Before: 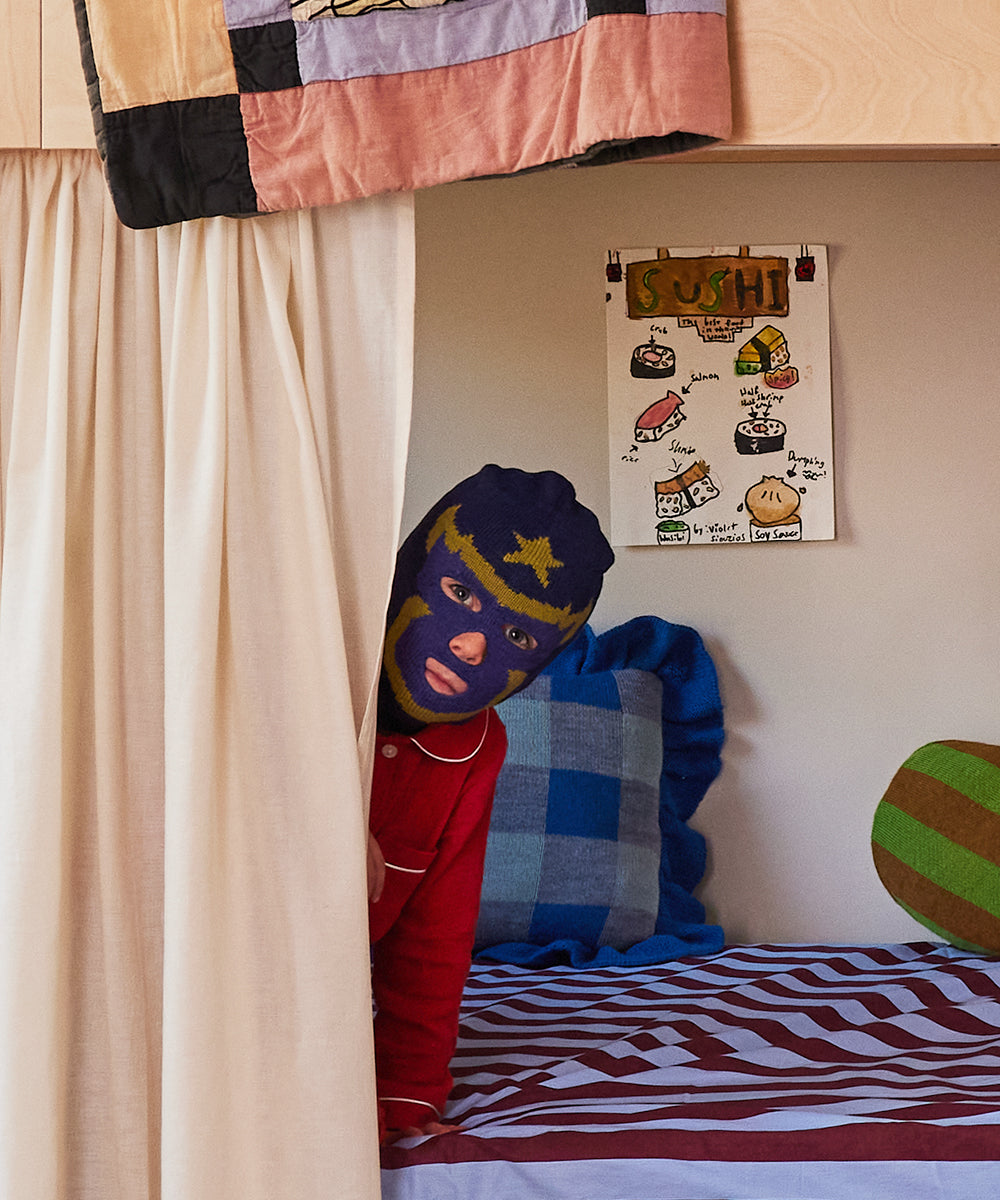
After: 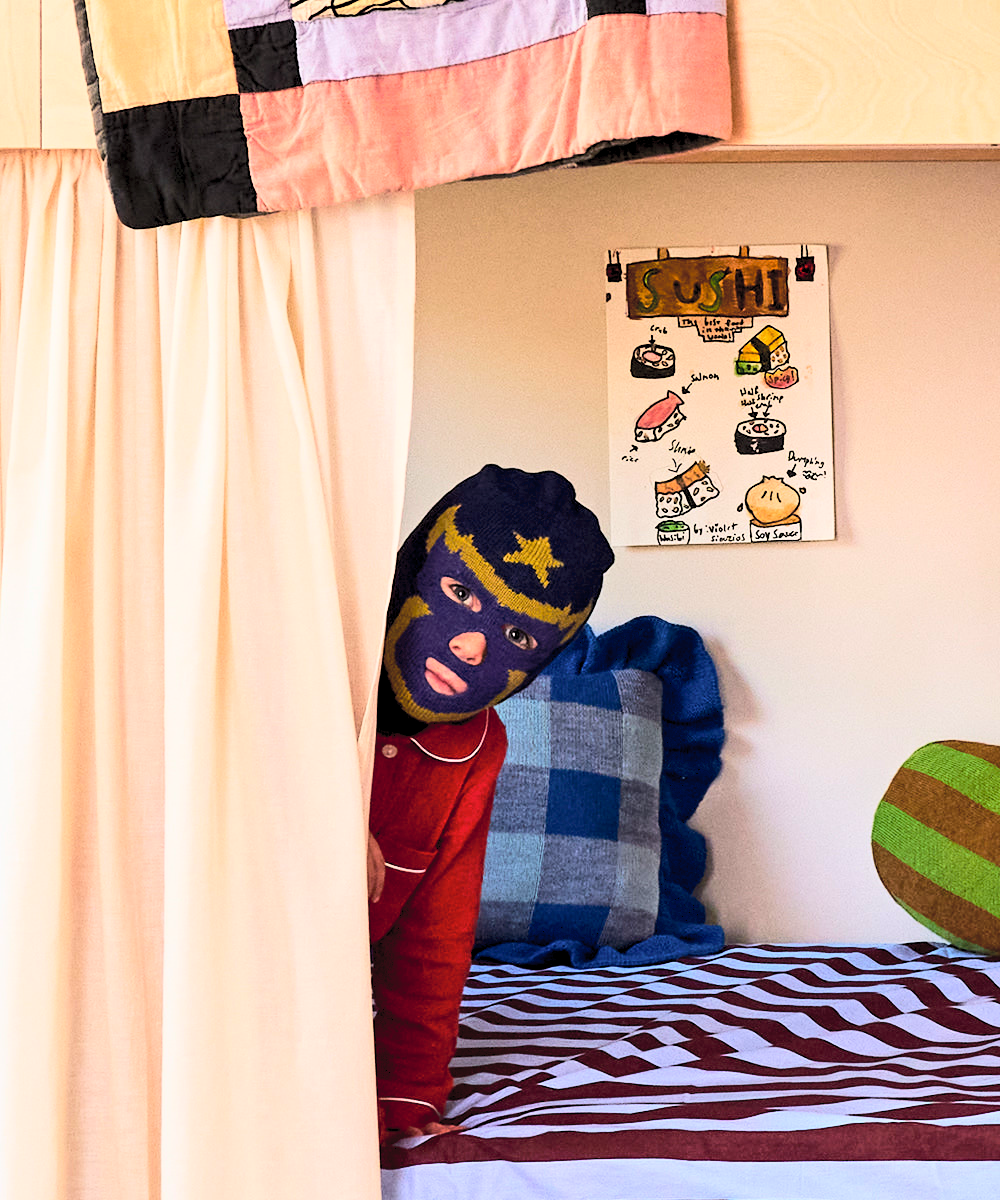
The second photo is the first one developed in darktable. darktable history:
exposure: black level correction 0.008, exposure 0.088 EV, compensate highlight preservation false
contrast brightness saturation: contrast 0.101, brightness 0.293, saturation 0.141
base curve: curves: ch0 [(0, 0) (0.036, 0.025) (0.121, 0.166) (0.206, 0.329) (0.605, 0.79) (1, 1)]
